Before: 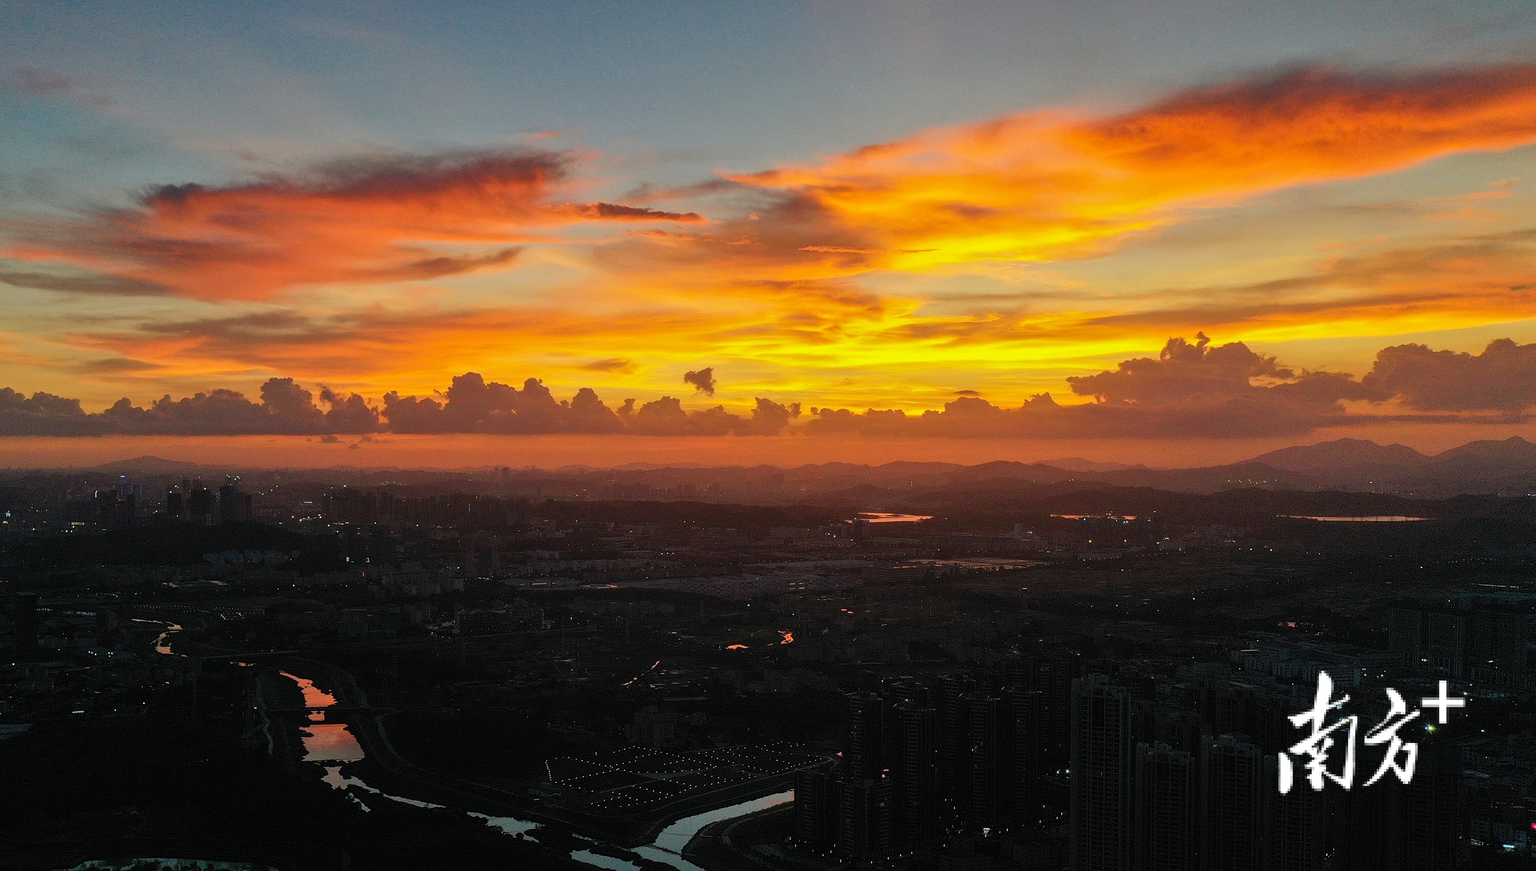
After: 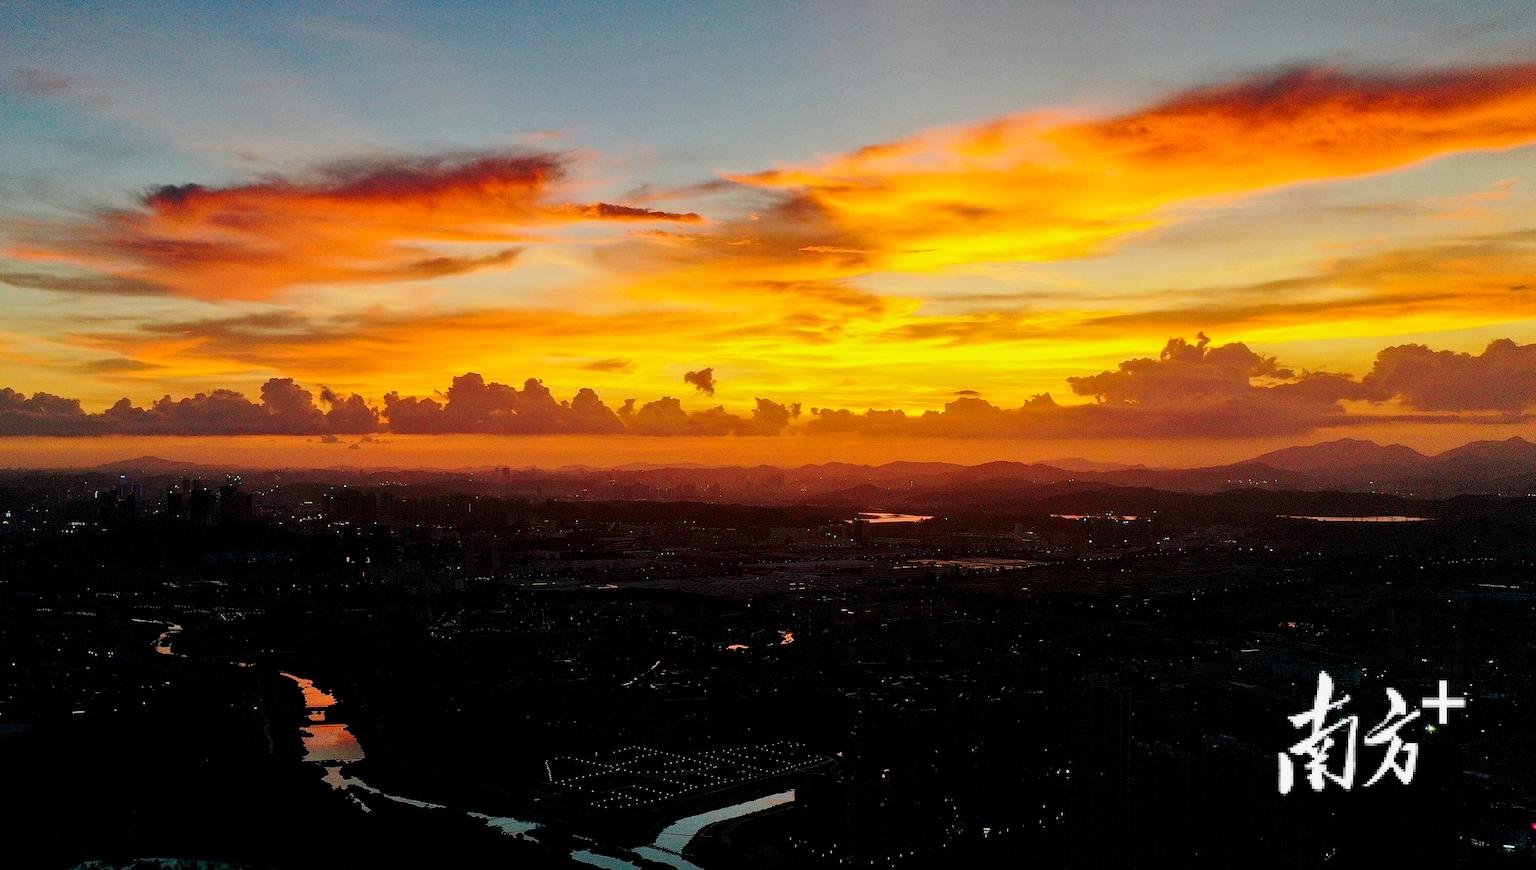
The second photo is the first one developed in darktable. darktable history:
base curve: curves: ch0 [(0, 0) (0.028, 0.03) (0.121, 0.232) (0.46, 0.748) (0.859, 0.968) (1, 1)], preserve colors none
exposure: black level correction 0.011, exposure -0.478 EV, compensate highlight preservation false
